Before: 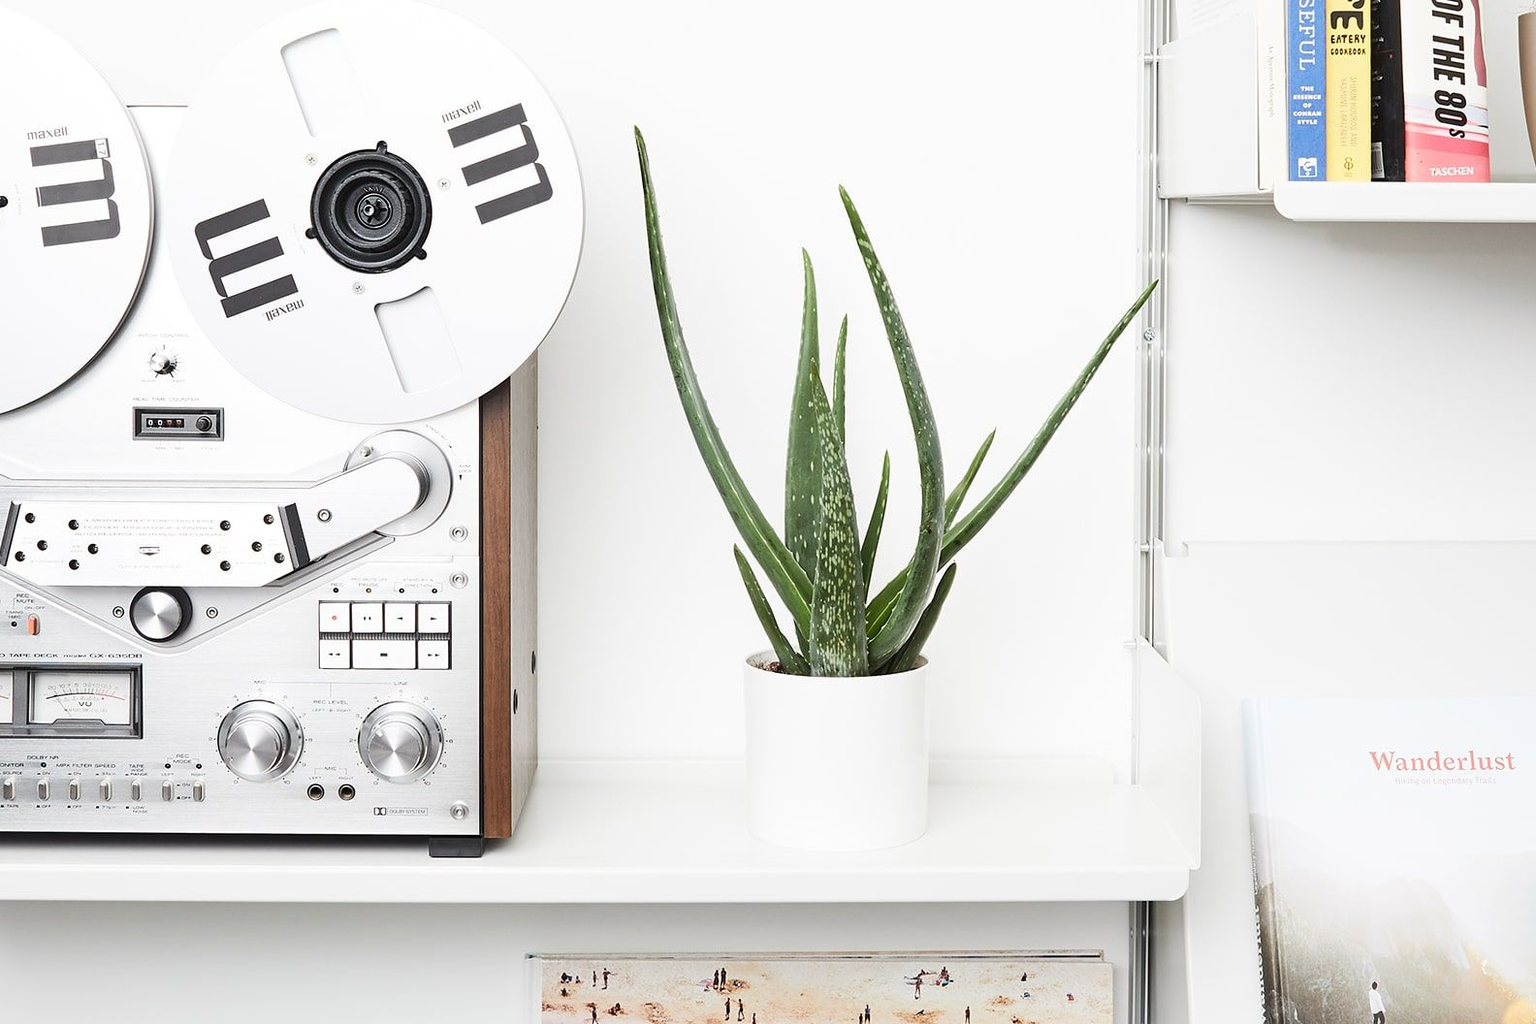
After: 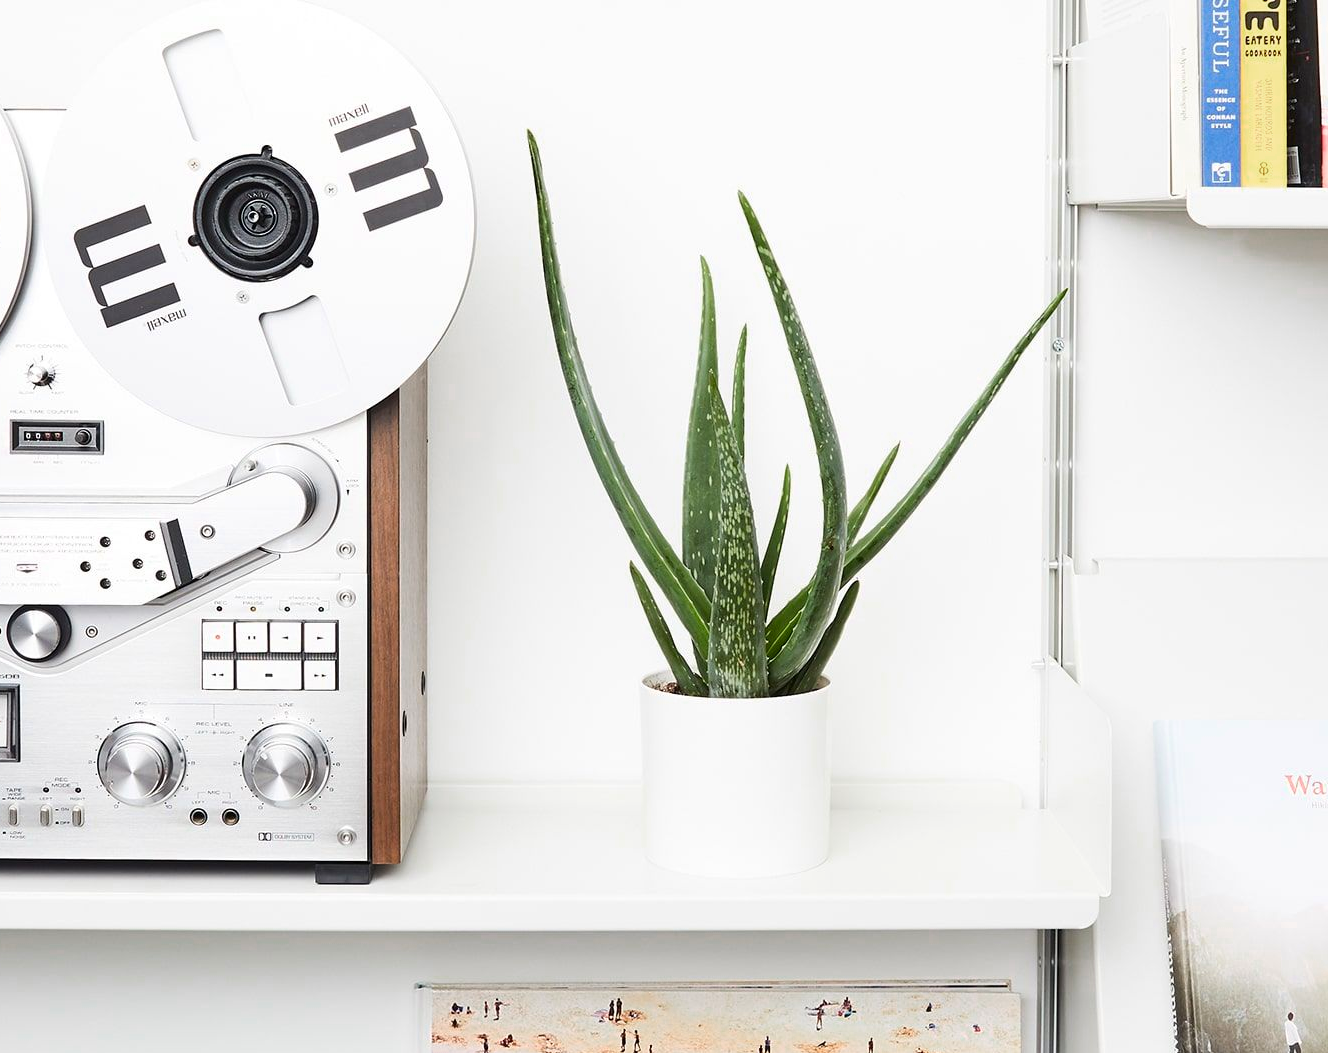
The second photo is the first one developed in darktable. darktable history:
color zones: curves: ch0 [(0, 0.465) (0.092, 0.596) (0.289, 0.464) (0.429, 0.453) (0.571, 0.464) (0.714, 0.455) (0.857, 0.462) (1, 0.465)]
contrast brightness saturation: contrast 0.04, saturation 0.16
crop: left 8.026%, right 7.374%
